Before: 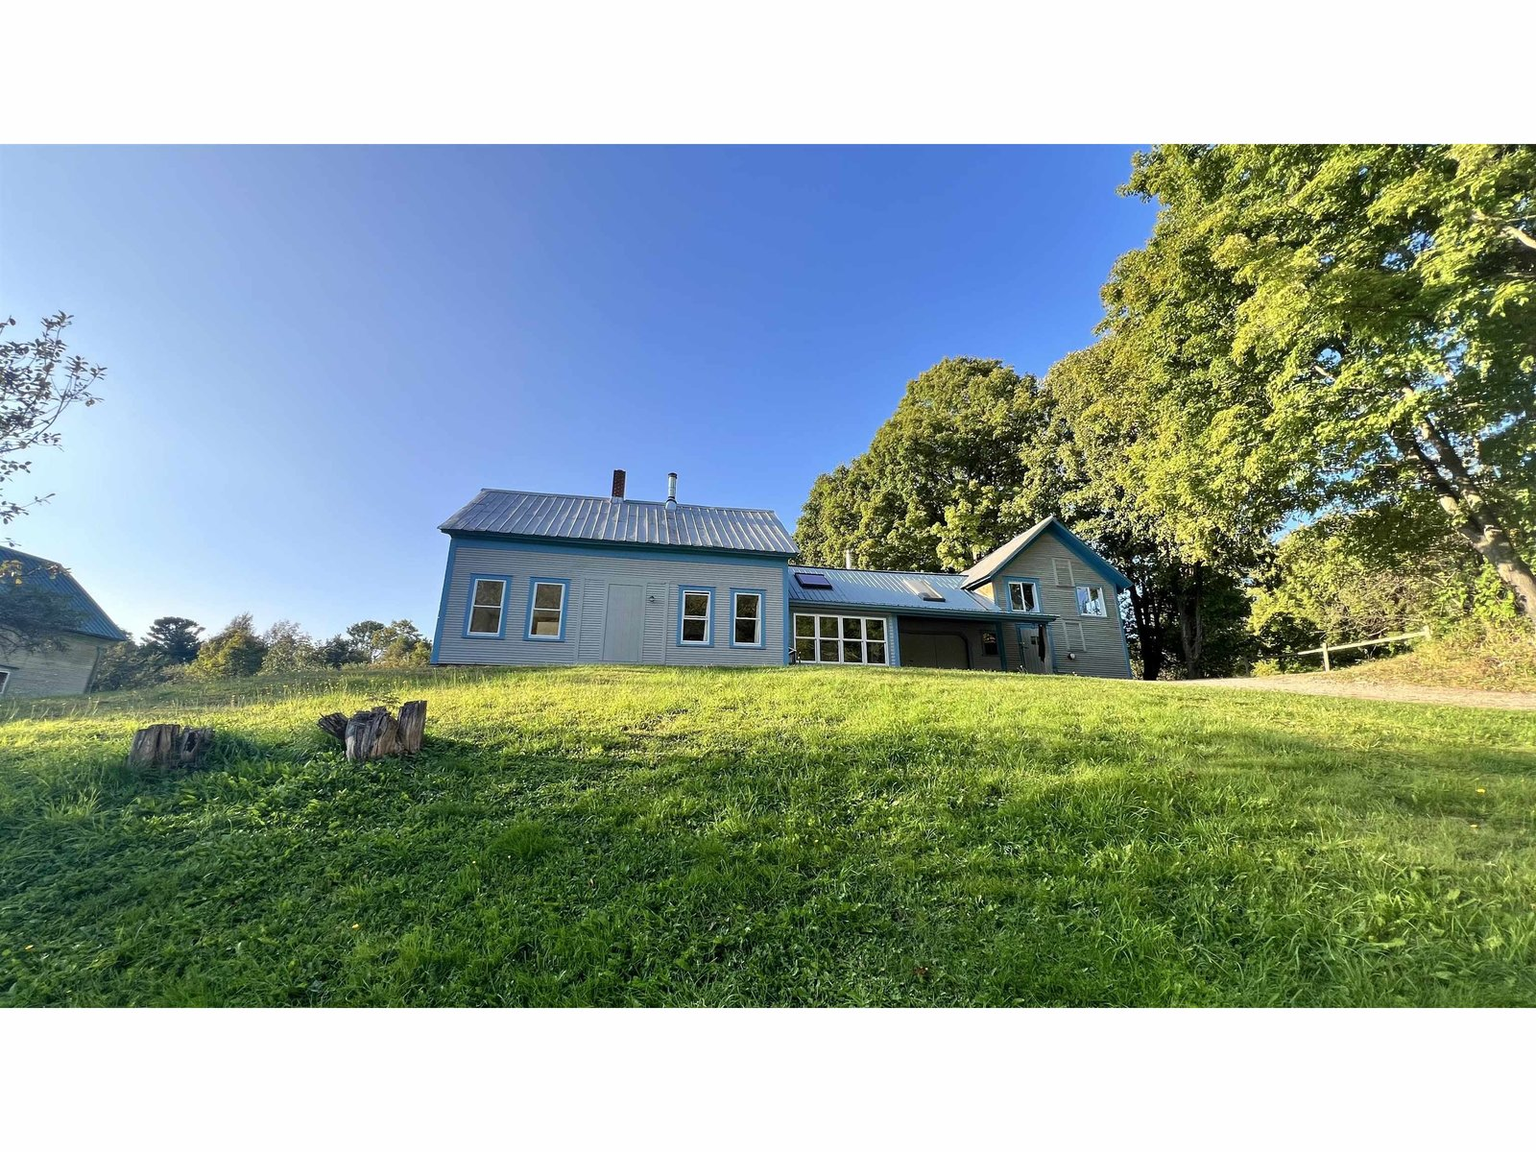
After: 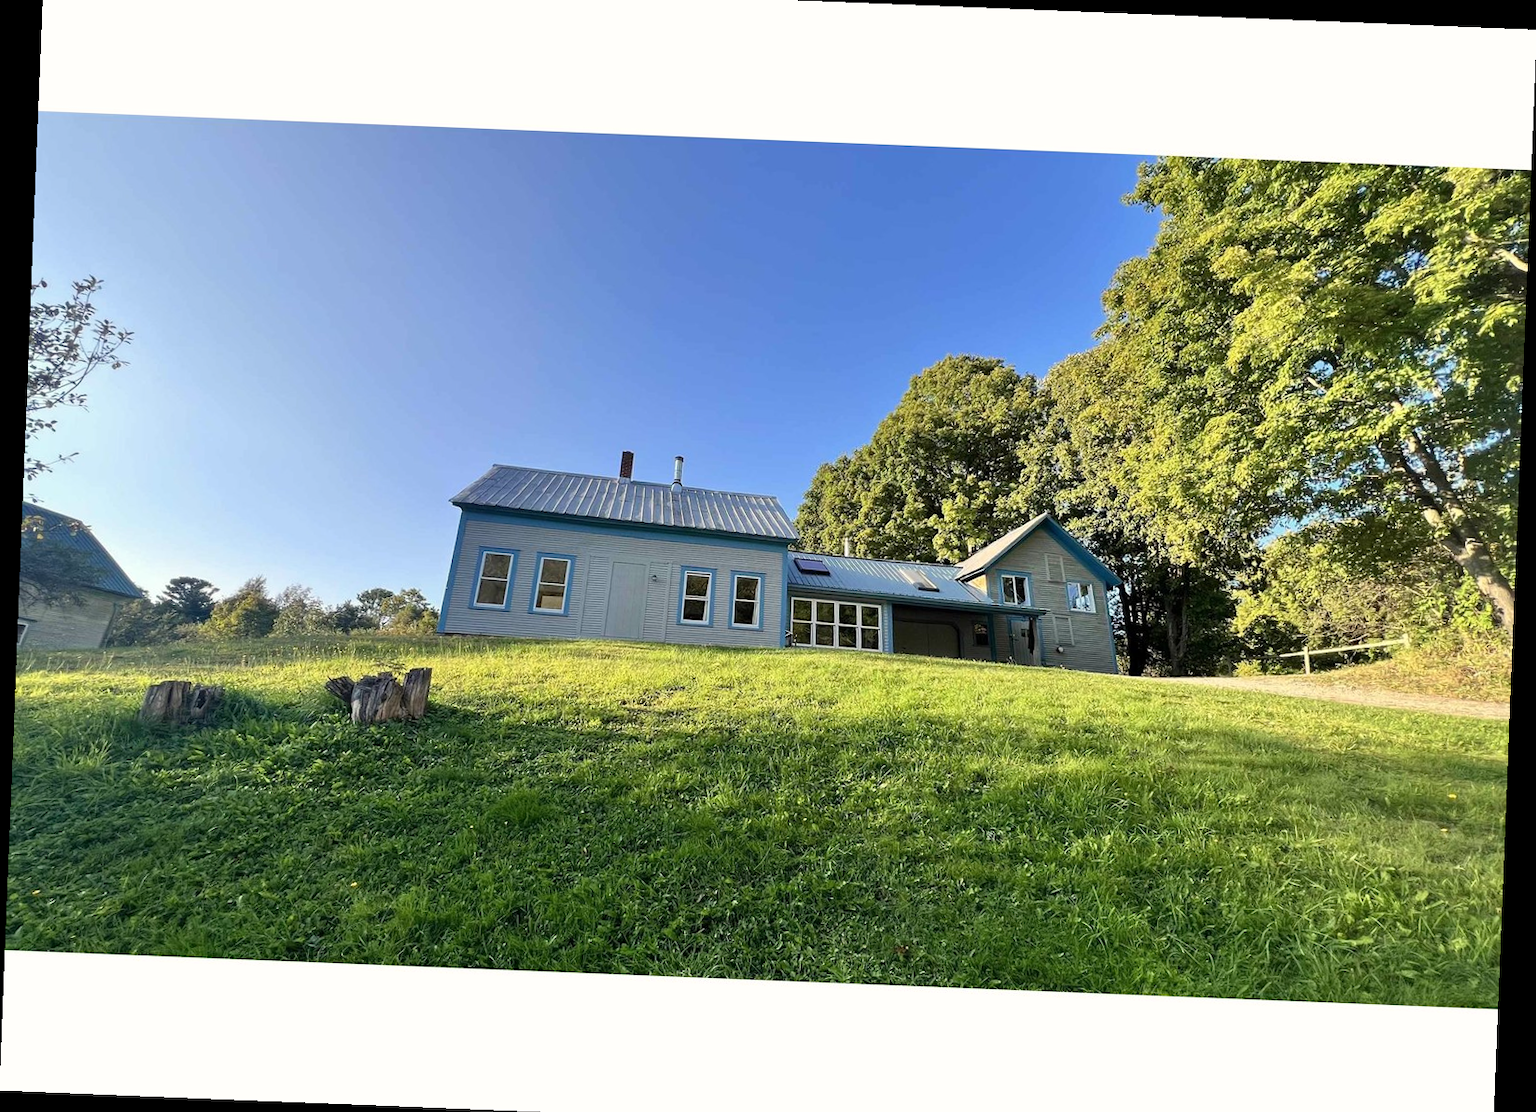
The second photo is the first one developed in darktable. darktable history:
crop and rotate: top 2.479%, bottom 3.018%
white balance: red 1.009, blue 0.985
rotate and perspective: rotation 2.27°, automatic cropping off
